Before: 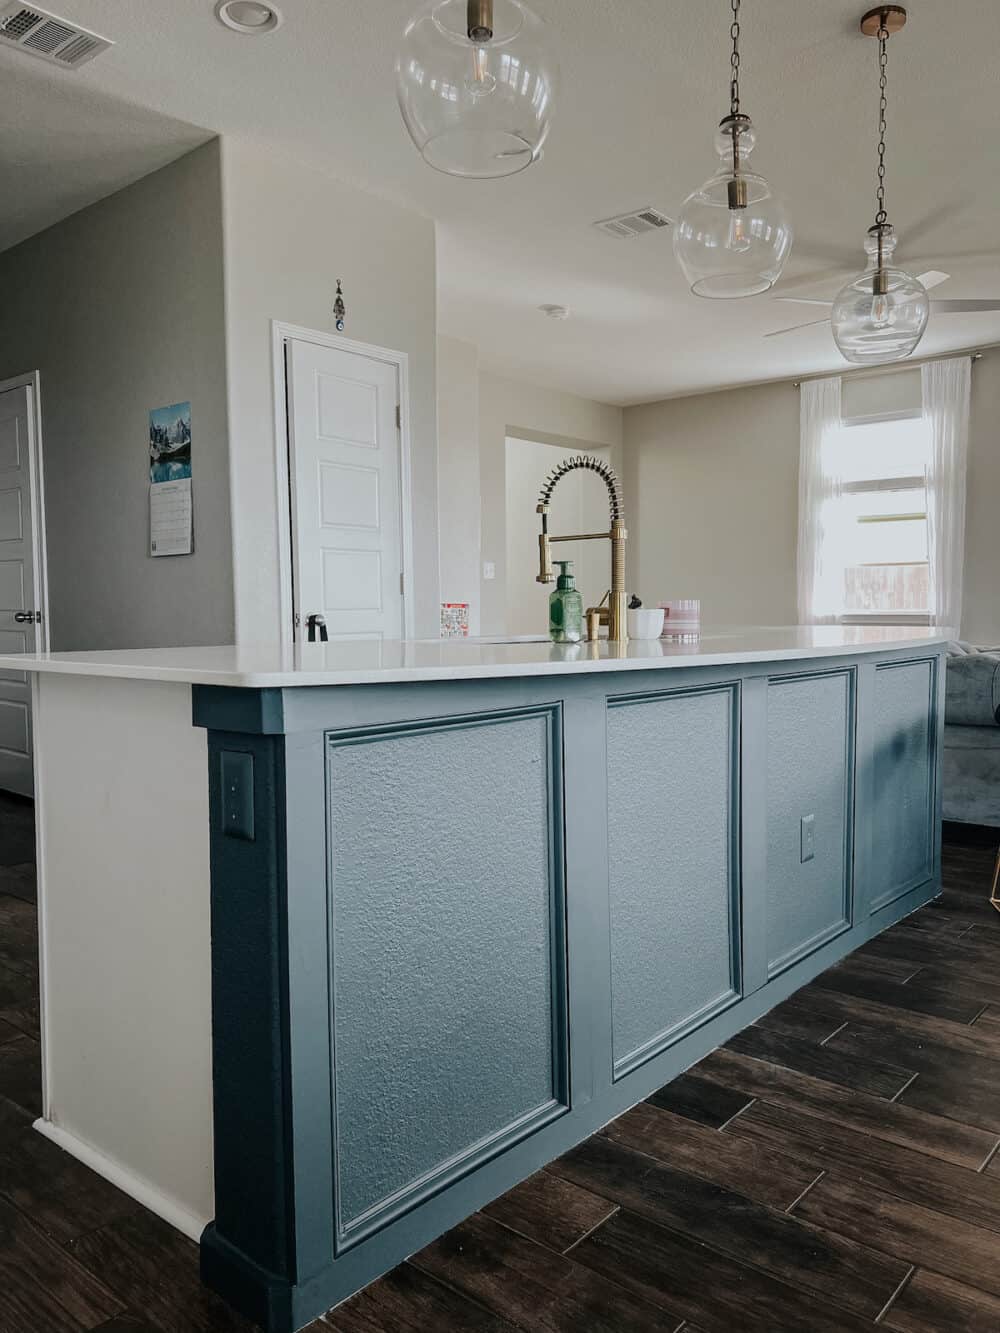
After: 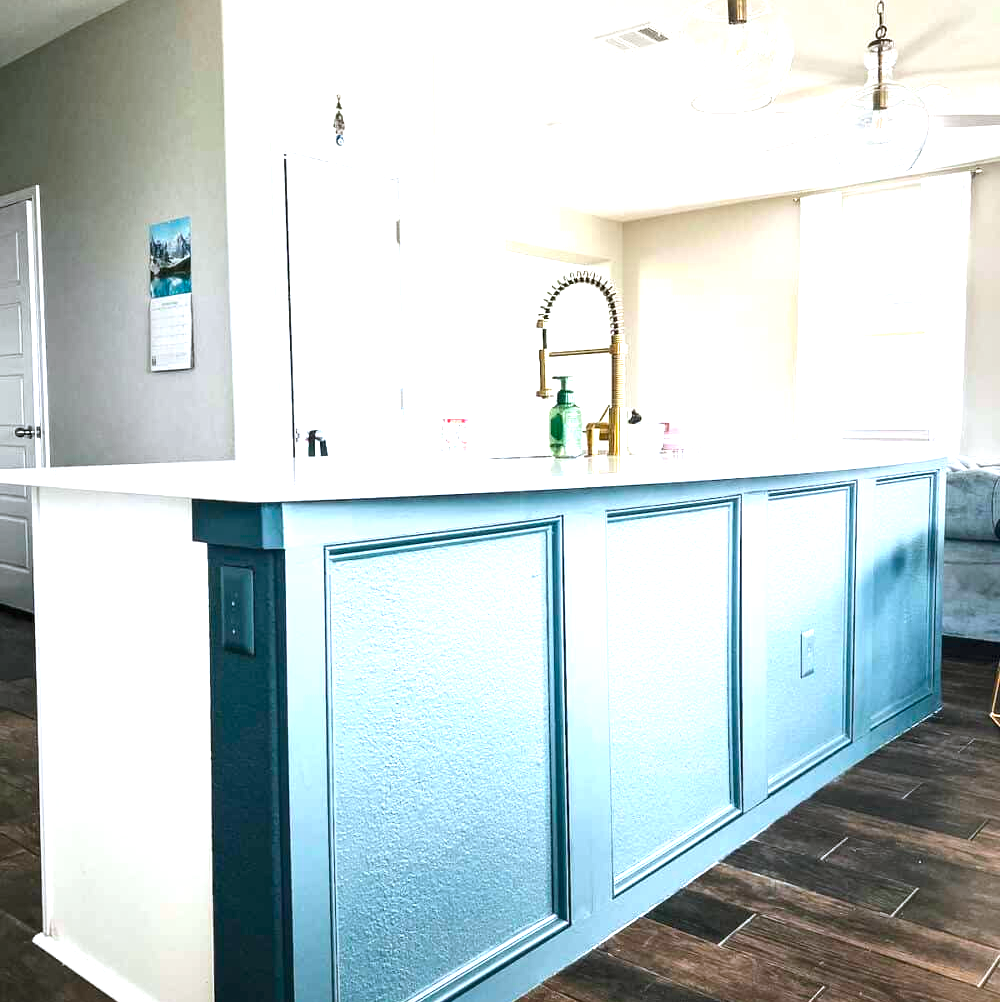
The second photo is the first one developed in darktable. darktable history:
crop: top 13.947%, bottom 10.858%
color balance rgb: highlights gain › luminance 16.903%, highlights gain › chroma 2.915%, highlights gain › hue 261.6°, linear chroma grading › global chroma 33.23%, perceptual saturation grading › global saturation 0.341%, global vibrance 9.866%
exposure: black level correction 0, exposure 1.673 EV, compensate exposure bias true, compensate highlight preservation false
